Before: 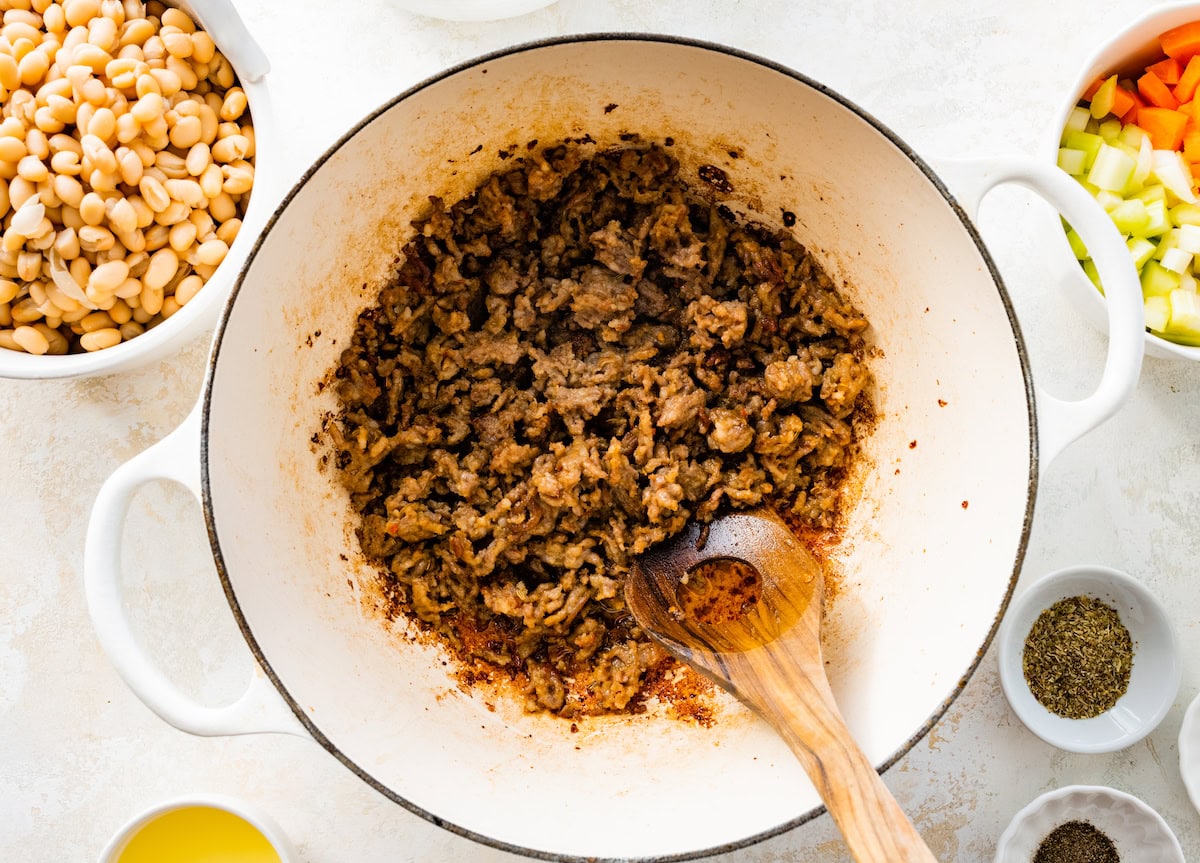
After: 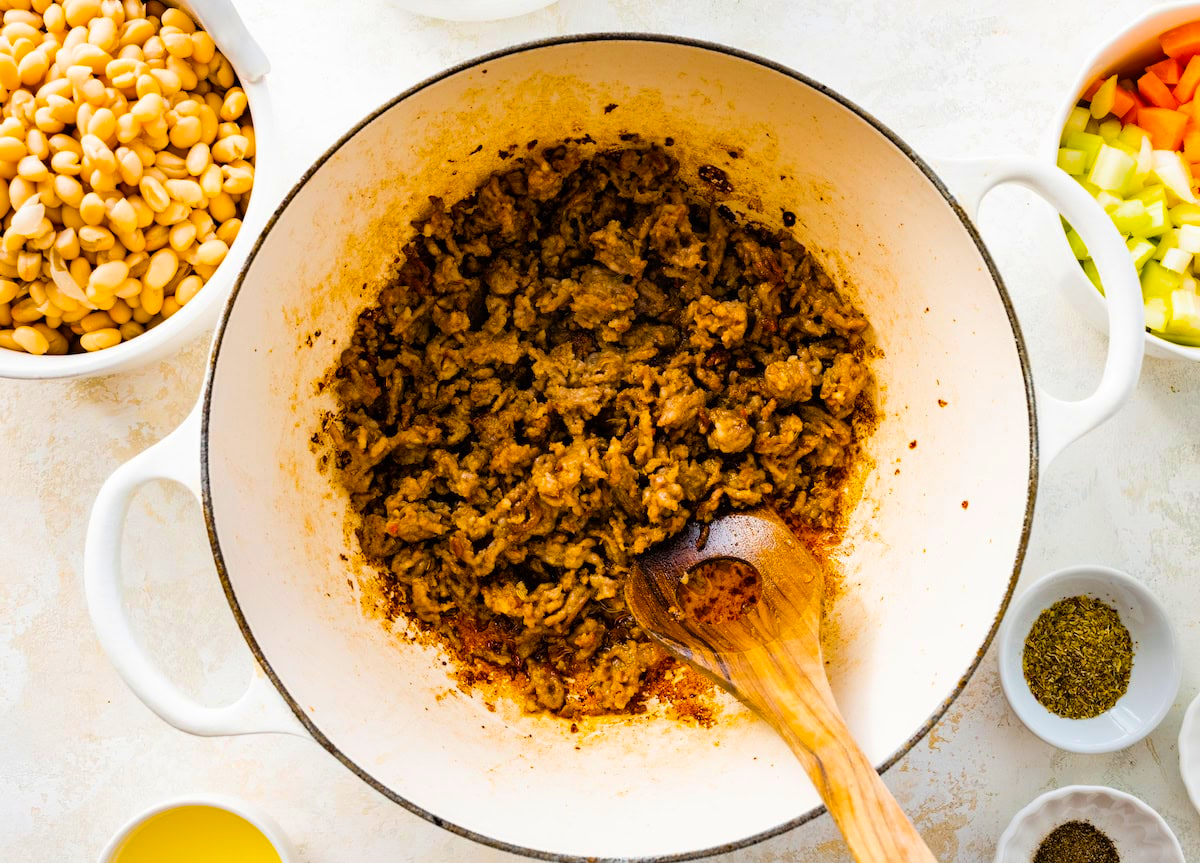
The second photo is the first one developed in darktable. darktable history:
color balance rgb: perceptual saturation grading › global saturation 29.41%, global vibrance 34.722%
